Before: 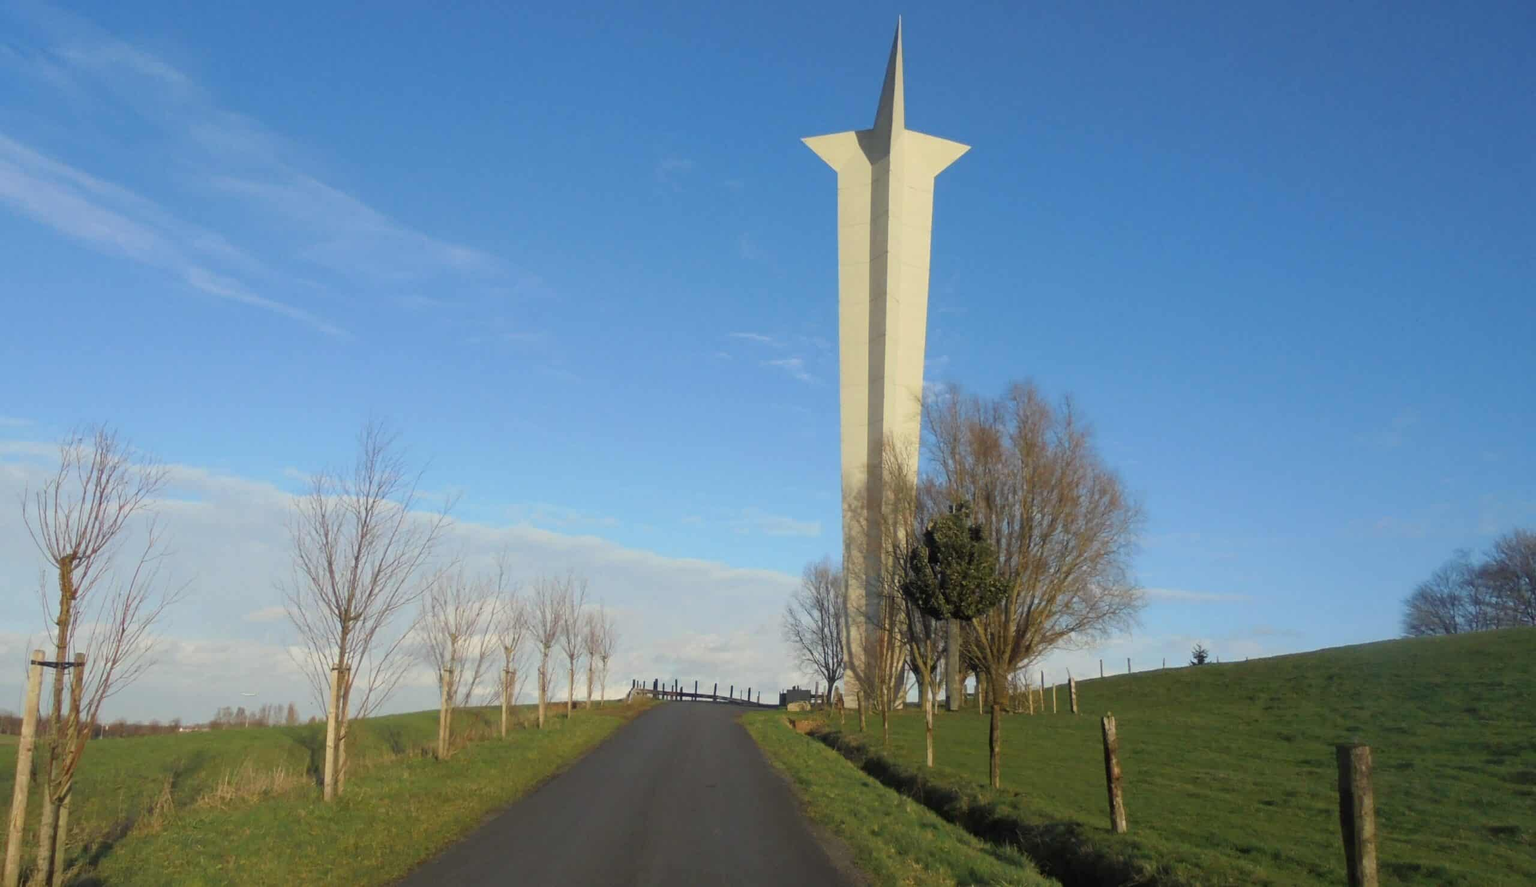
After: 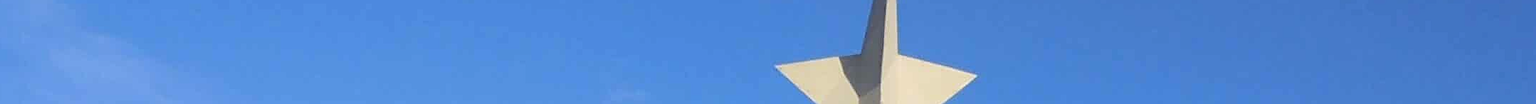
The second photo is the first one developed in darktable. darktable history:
exposure: exposure 0.15 EV, compensate highlight preservation false
sharpen: on, module defaults
crop and rotate: left 9.644%, top 9.491%, right 6.021%, bottom 80.509%
white balance: red 1.004, blue 1.096
